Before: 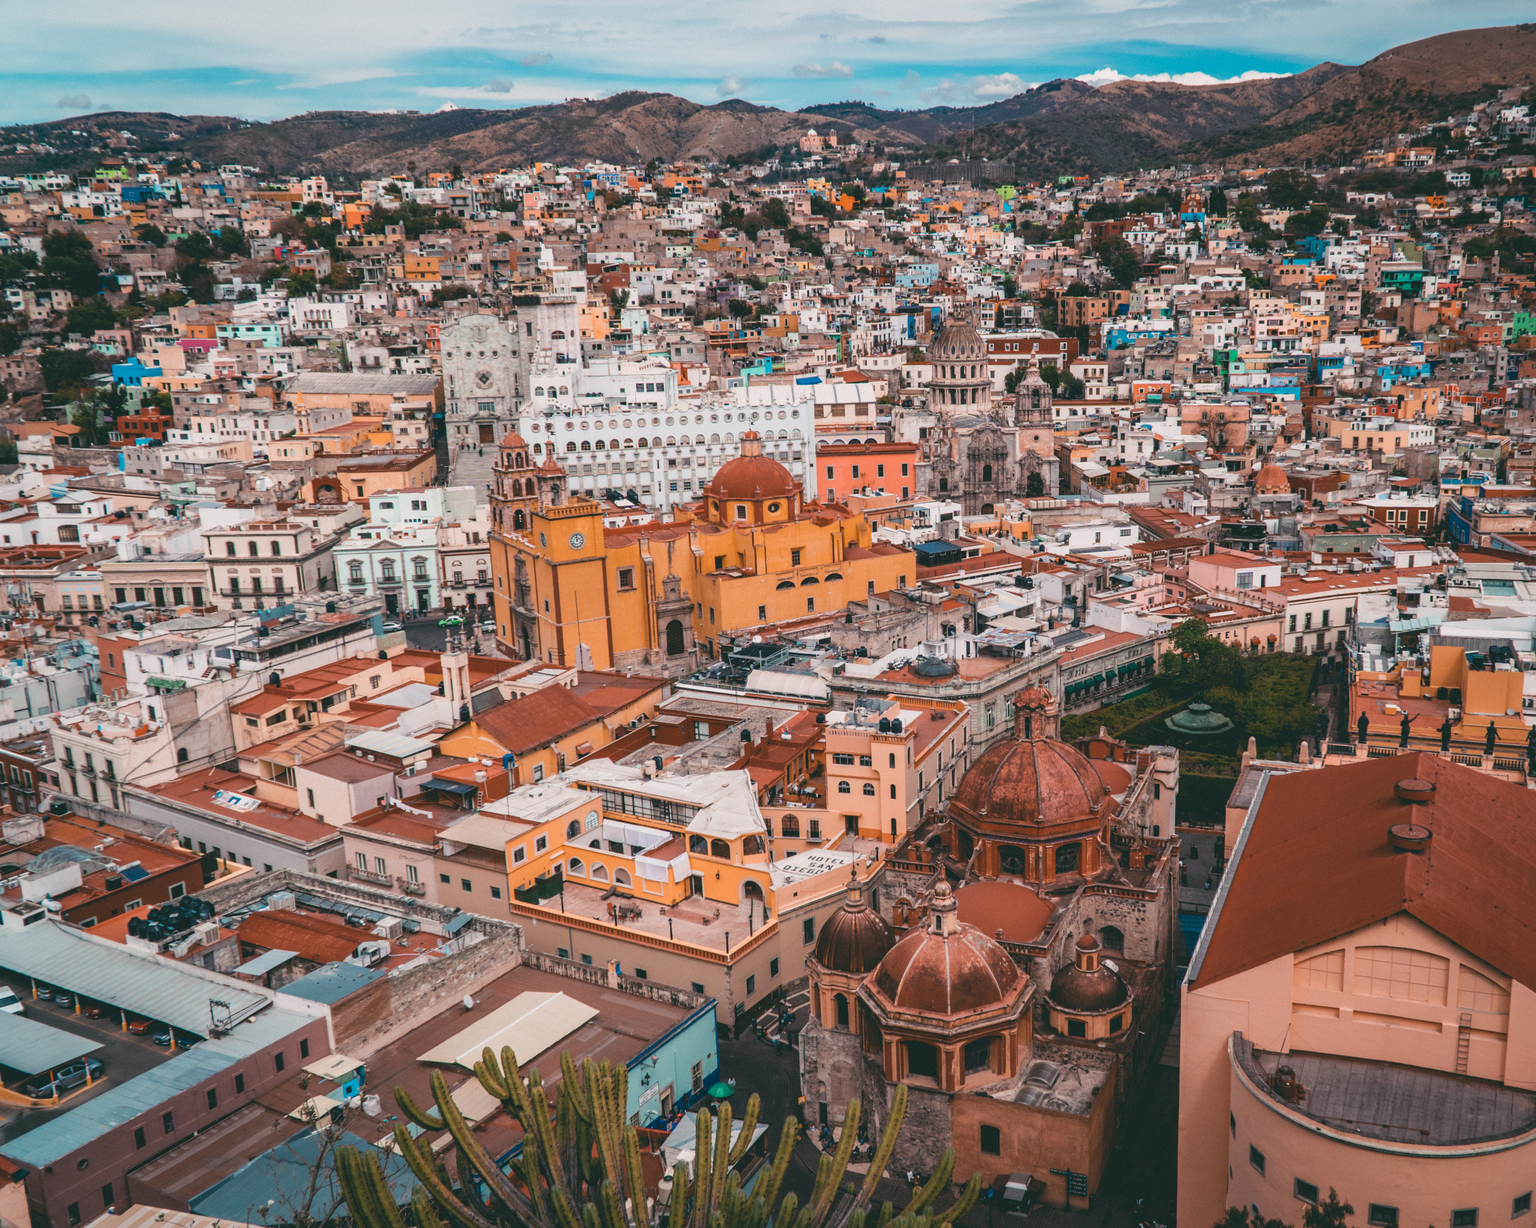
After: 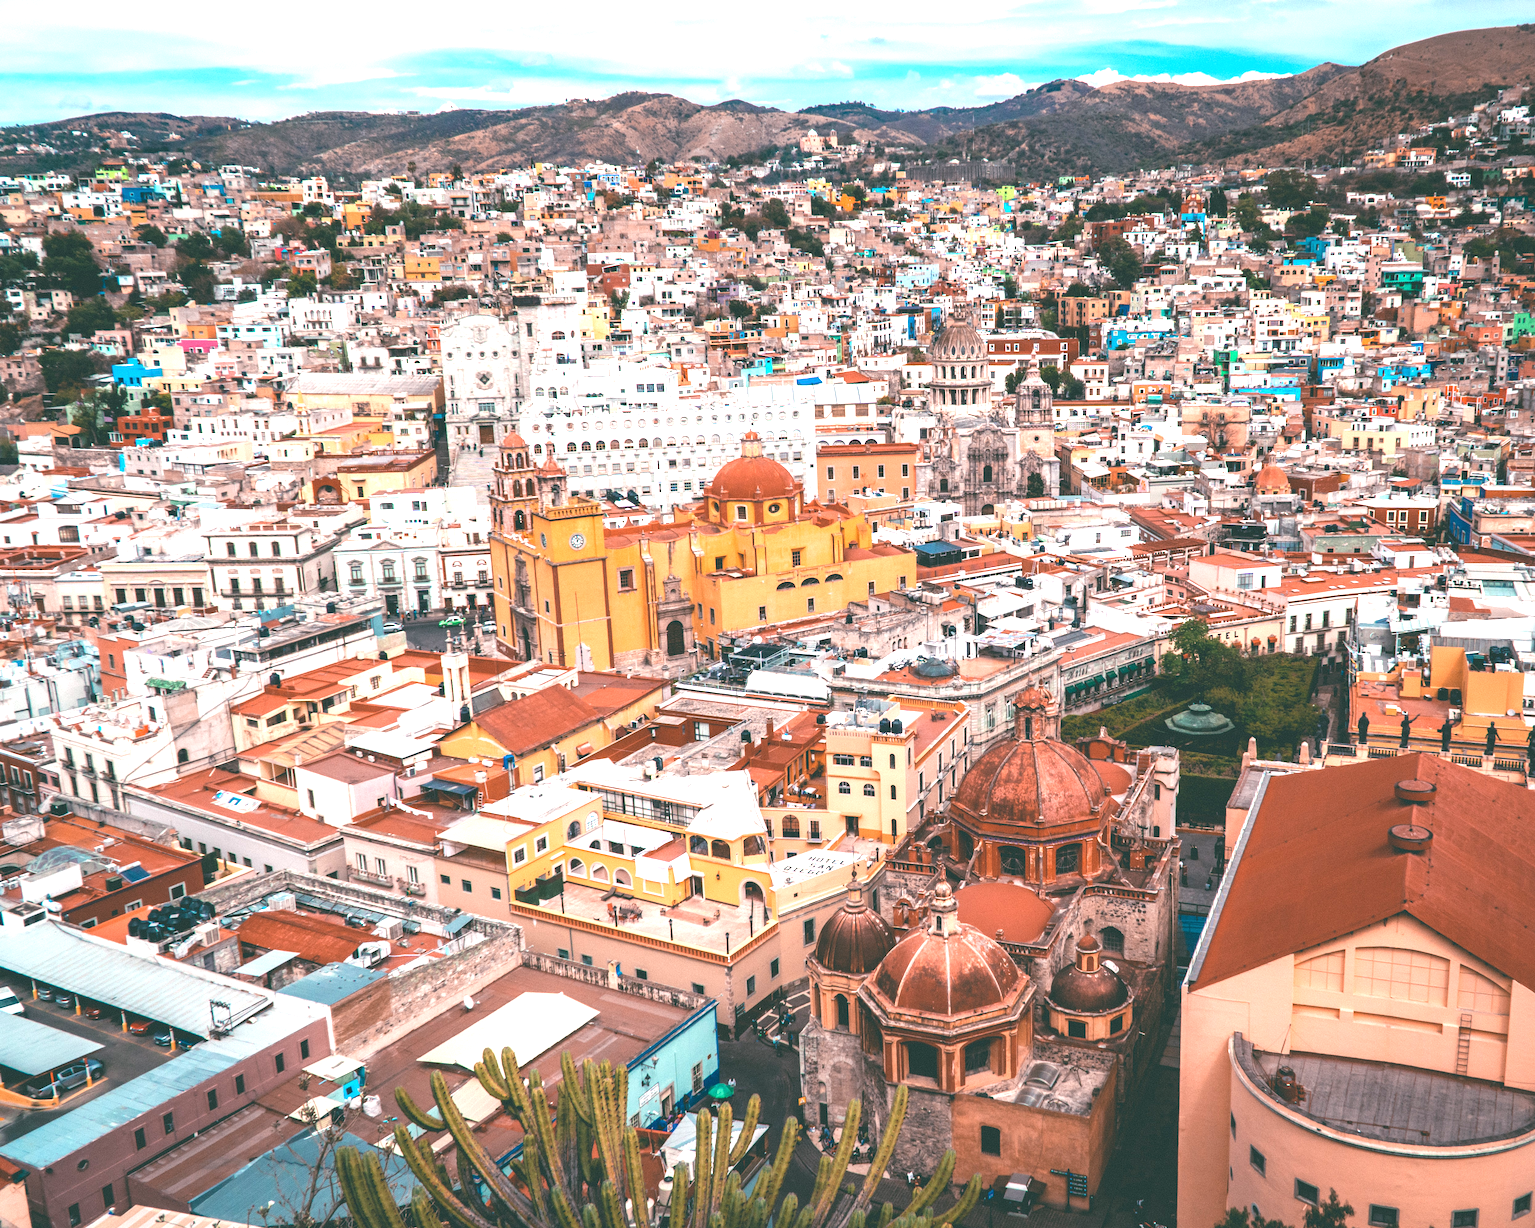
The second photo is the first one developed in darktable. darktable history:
exposure: black level correction 0, exposure 1.2 EV, compensate exposure bias true, compensate highlight preservation false
